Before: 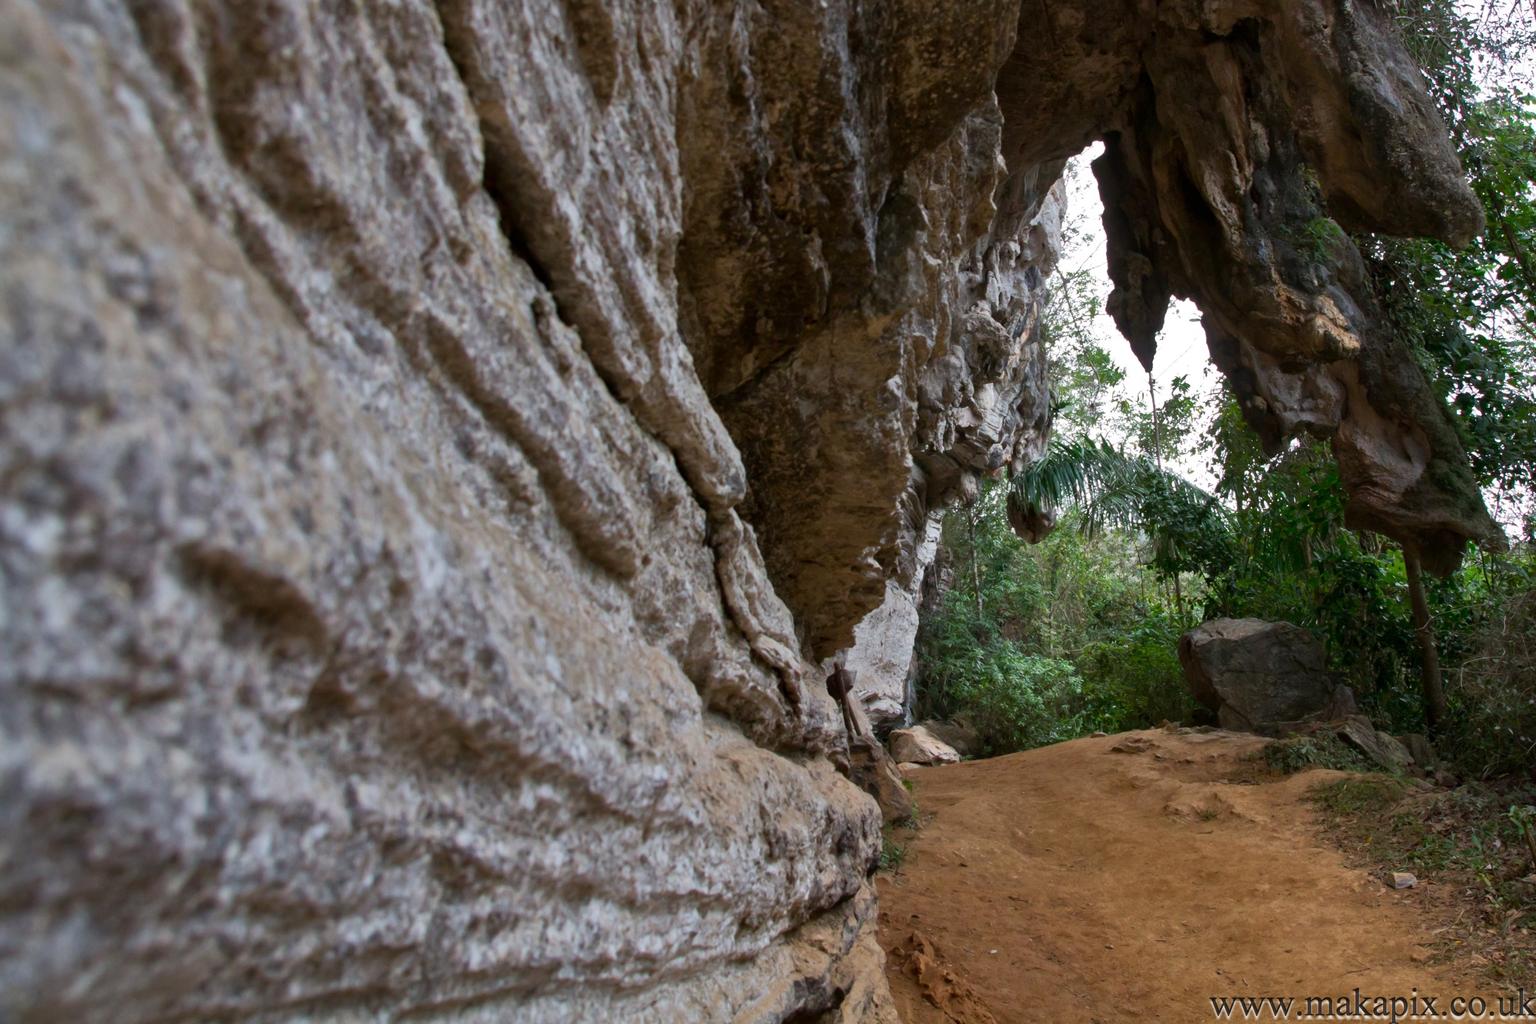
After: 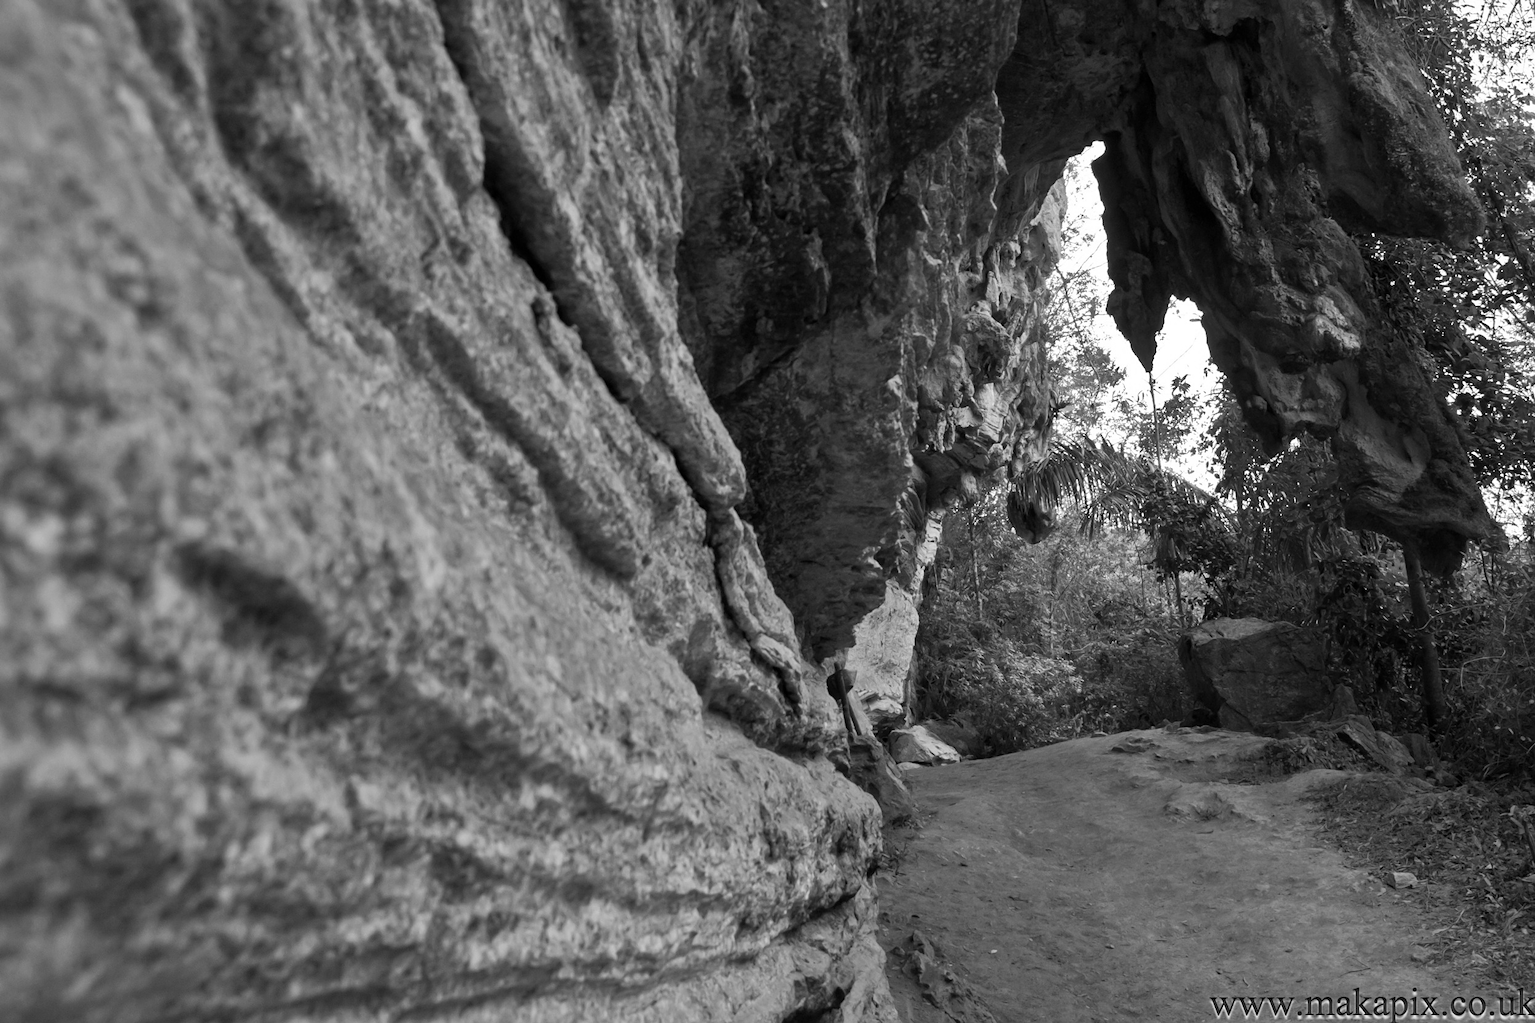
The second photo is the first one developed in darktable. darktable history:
sharpen: amount 0.2
monochrome: on, module defaults
